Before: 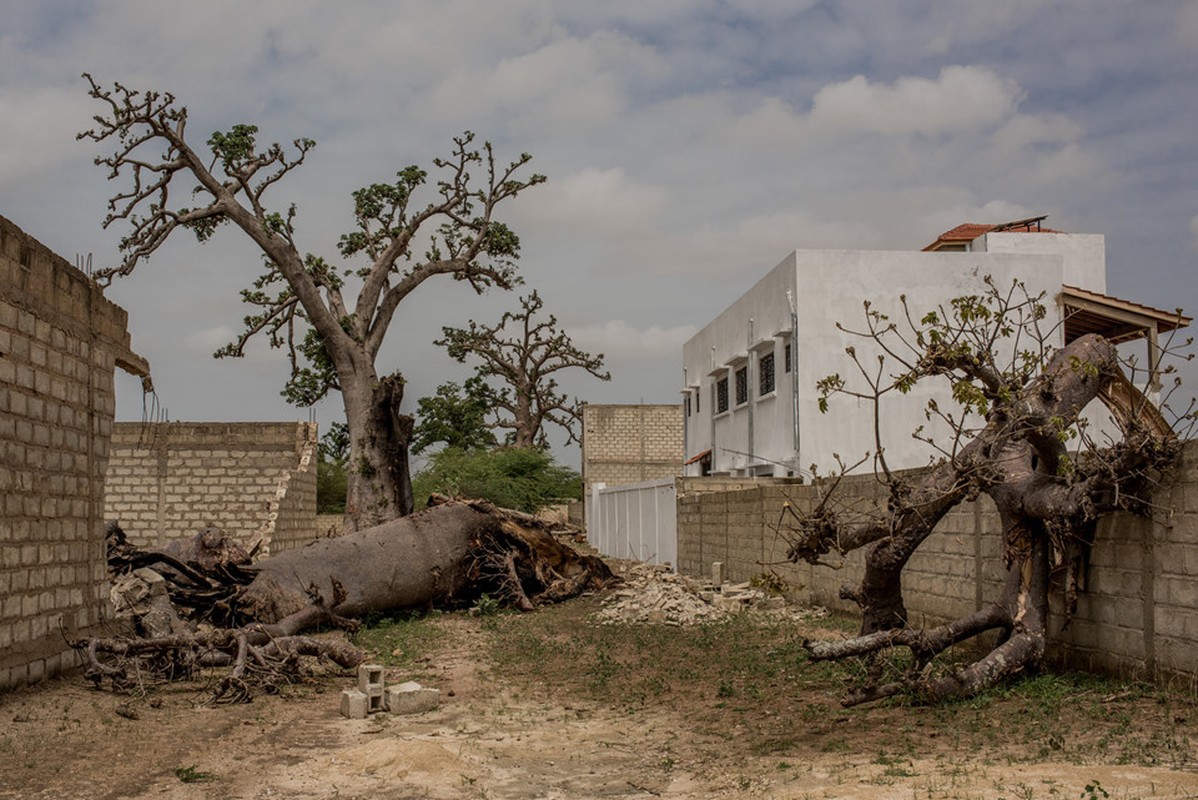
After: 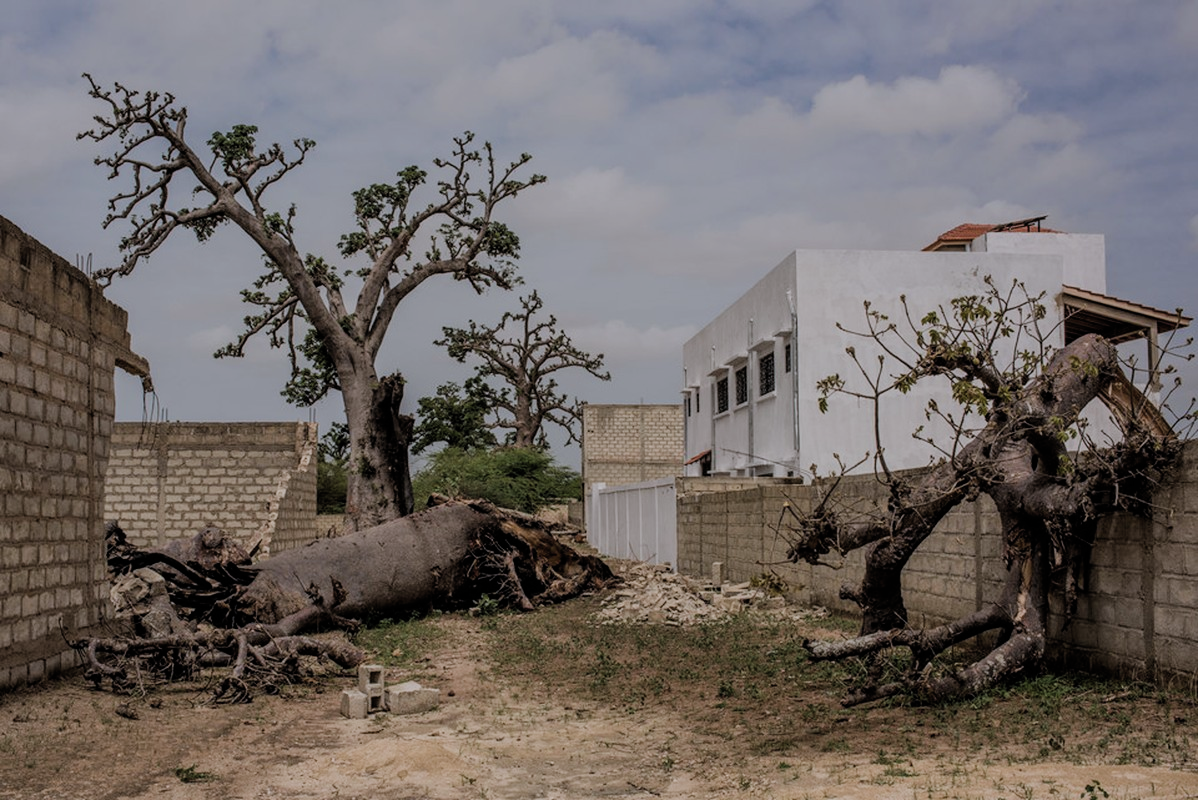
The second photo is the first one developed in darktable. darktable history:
filmic rgb: black relative exposure -7.65 EV, white relative exposure 4.56 EV, hardness 3.61, color science v4 (2020)
color calibration: illuminant as shot in camera, x 0.358, y 0.373, temperature 4628.91 K, saturation algorithm version 1 (2020)
